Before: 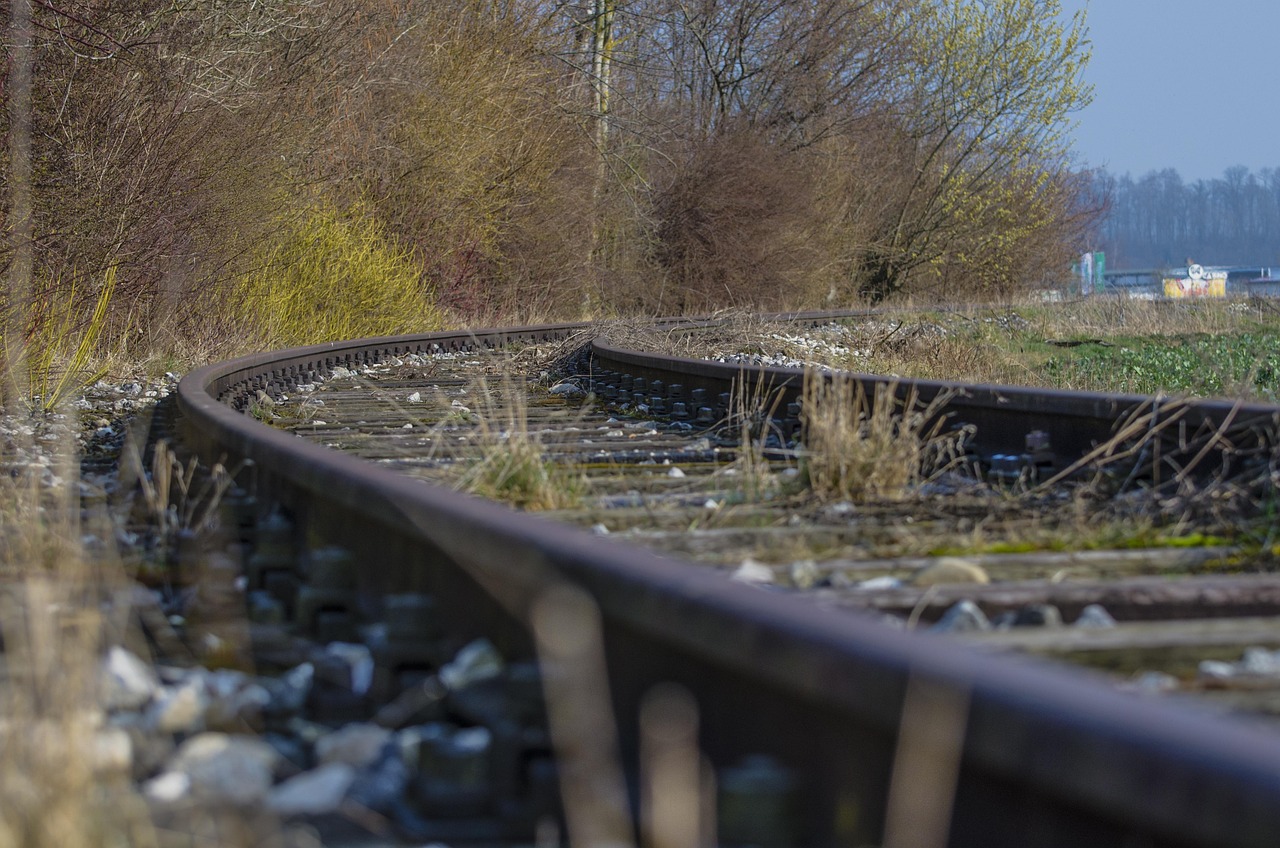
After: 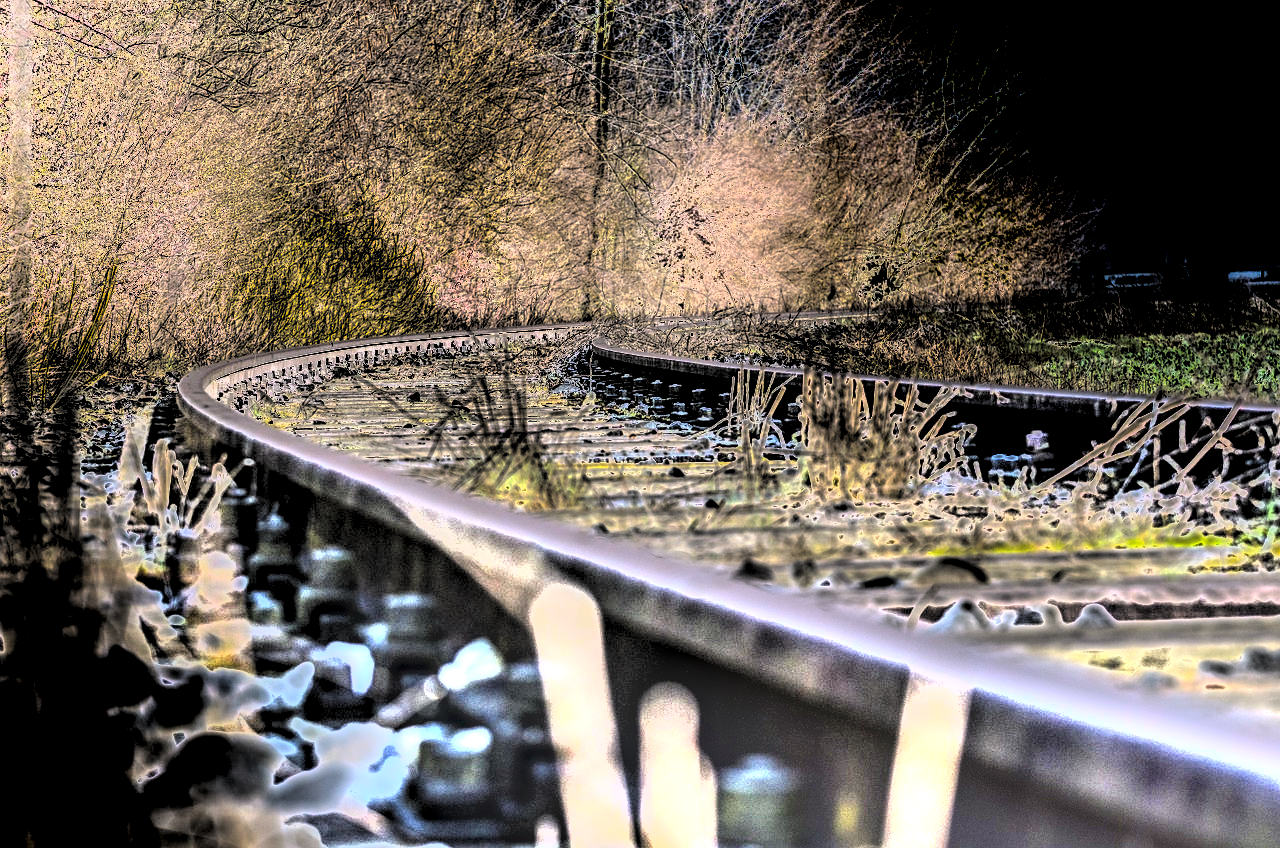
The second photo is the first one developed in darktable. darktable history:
local contrast: on, module defaults
shadows and highlights: highlights color adjustment 0.711%, low approximation 0.01, soften with gaussian
color balance rgb: highlights gain › chroma 1.744%, highlights gain › hue 57.08°, perceptual saturation grading › global saturation 1.612%, perceptual saturation grading › highlights -2.429%, perceptual saturation grading › mid-tones 3.608%, perceptual saturation grading › shadows 8.594%, perceptual brilliance grading › global brilliance 10.644%
exposure: black level correction 0, exposure 4.044 EV, compensate exposure bias true, compensate highlight preservation false
